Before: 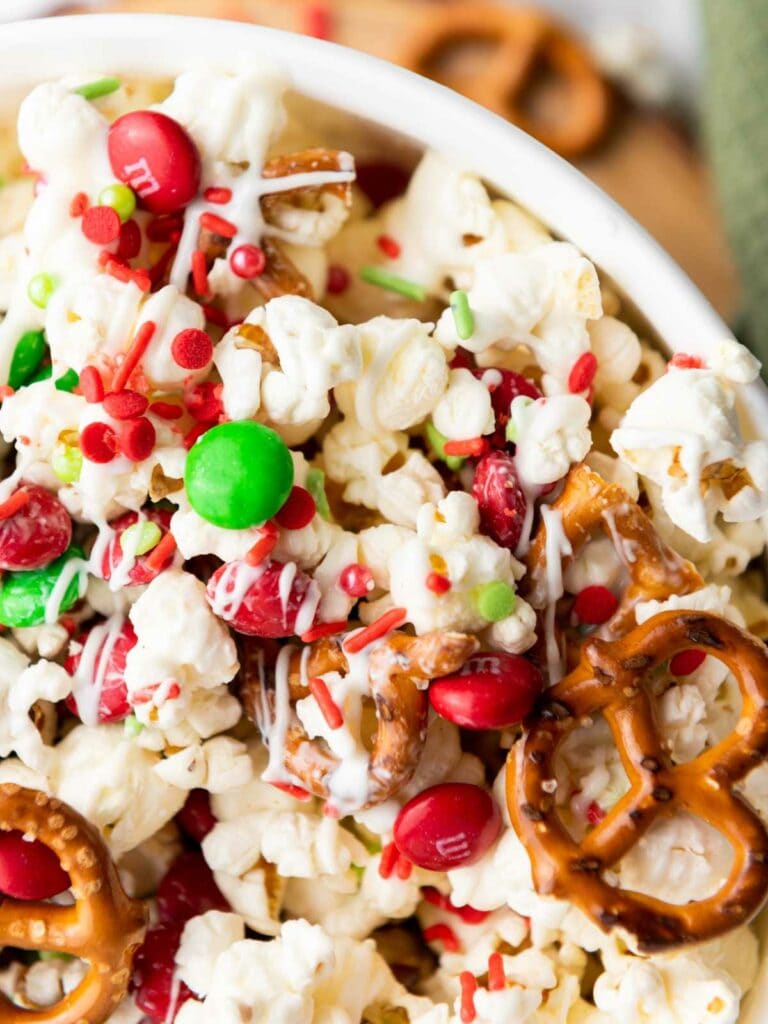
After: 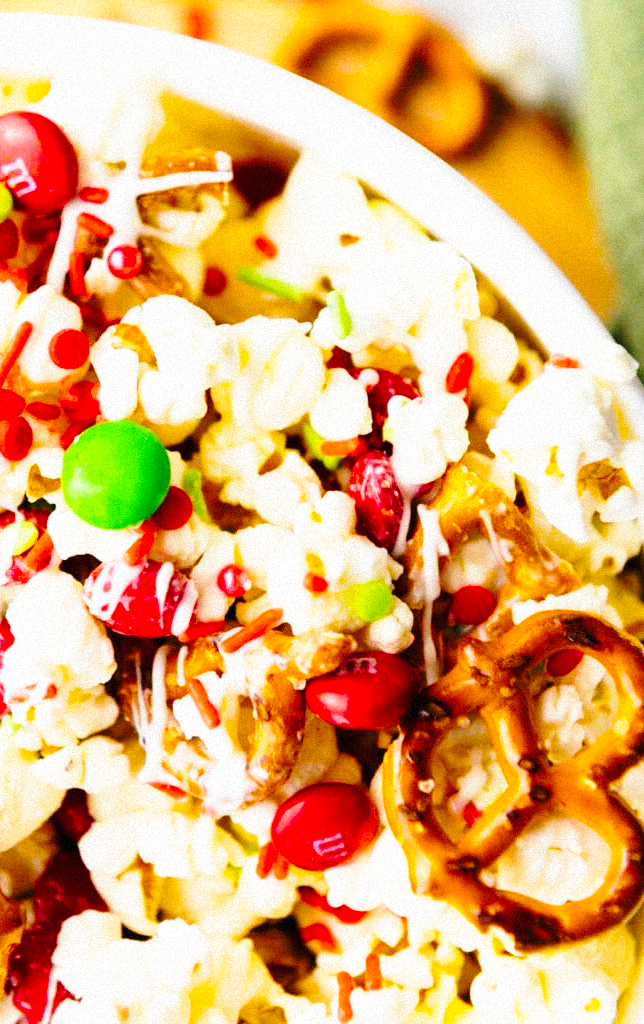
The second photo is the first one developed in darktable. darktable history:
color balance rgb: linear chroma grading › global chroma 10%, perceptual saturation grading › global saturation 30%, global vibrance 10%
crop: left 16.145%
base curve: curves: ch0 [(0, 0) (0.032, 0.037) (0.105, 0.228) (0.435, 0.76) (0.856, 0.983) (1, 1)], preserve colors none
grain: mid-tones bias 0%
